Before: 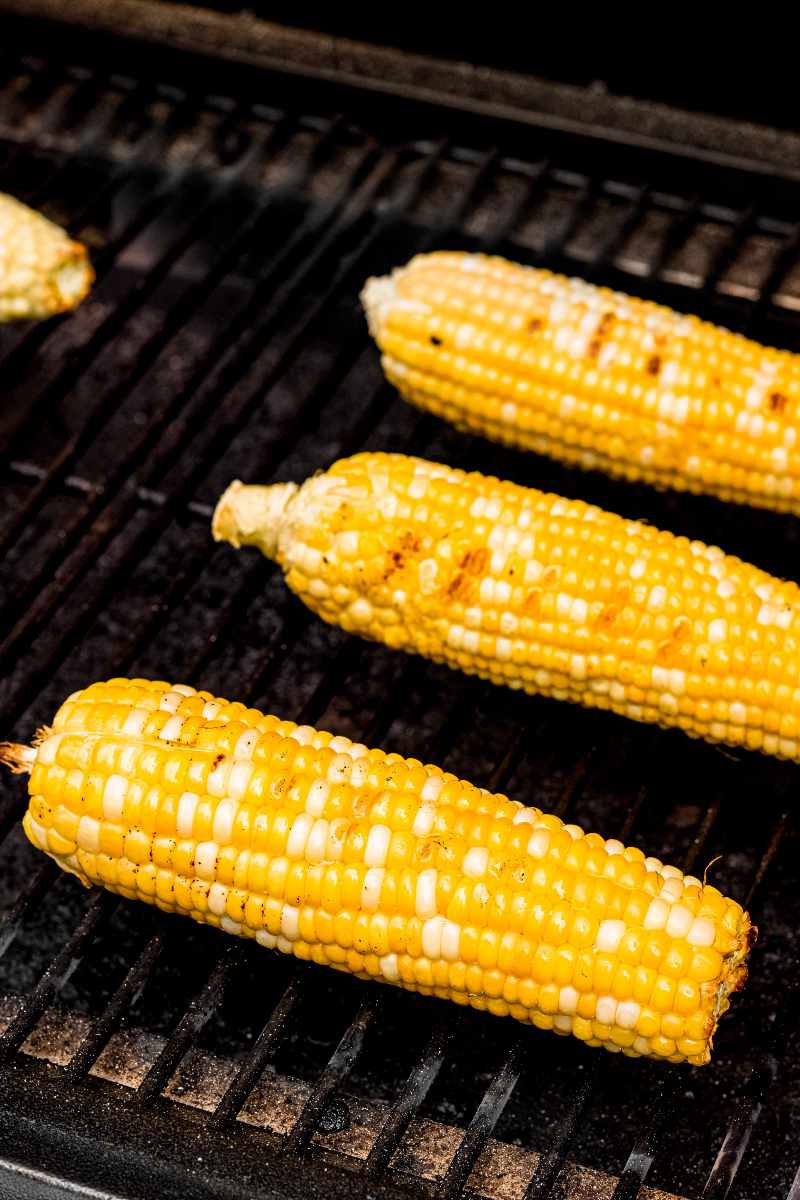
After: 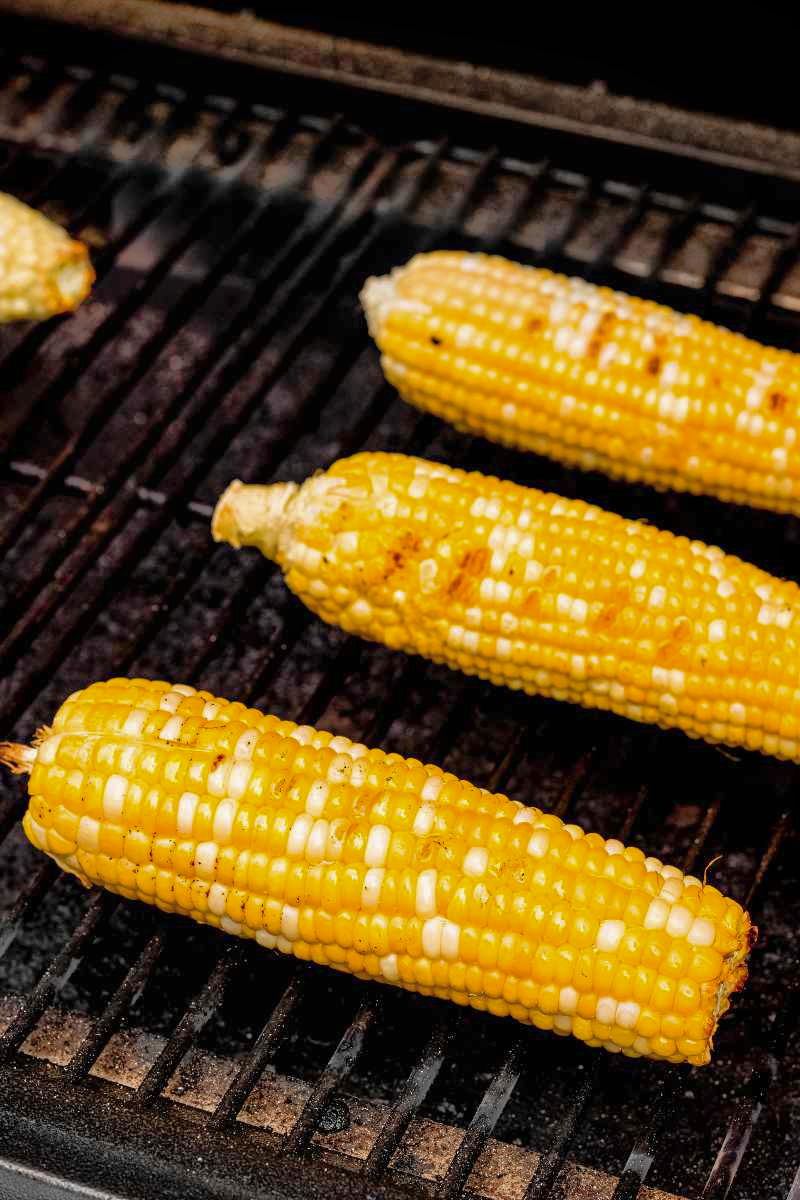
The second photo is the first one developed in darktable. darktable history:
local contrast: mode bilateral grid, contrast 100, coarseness 100, detail 91%, midtone range 0.2
shadows and highlights: on, module defaults
